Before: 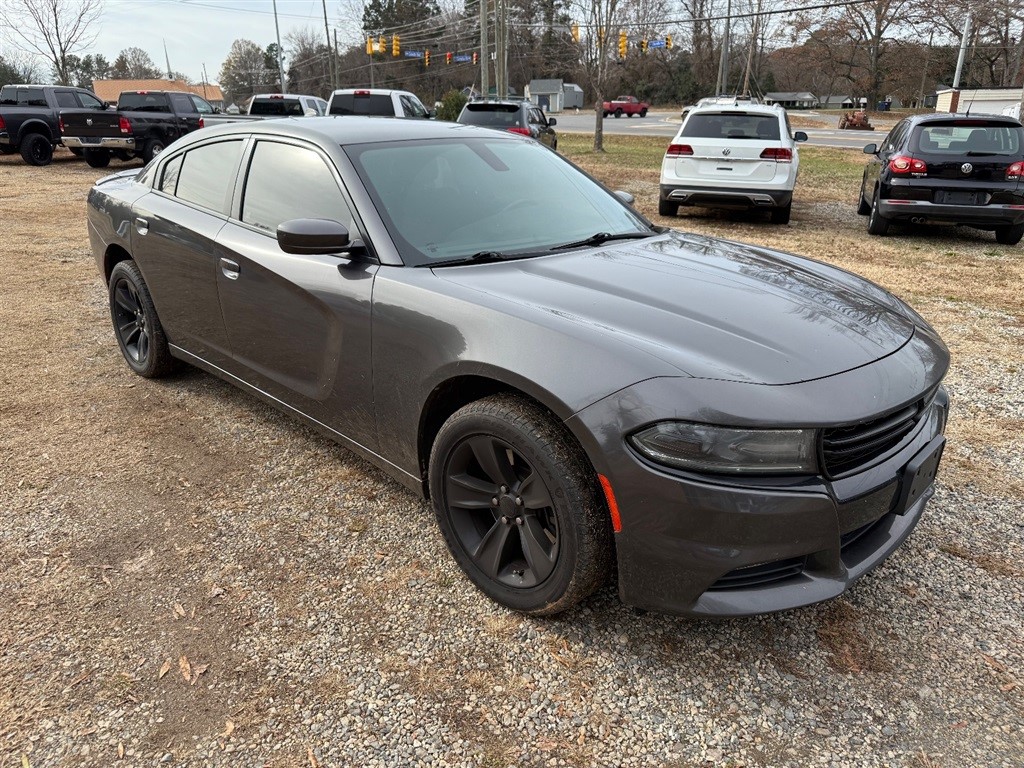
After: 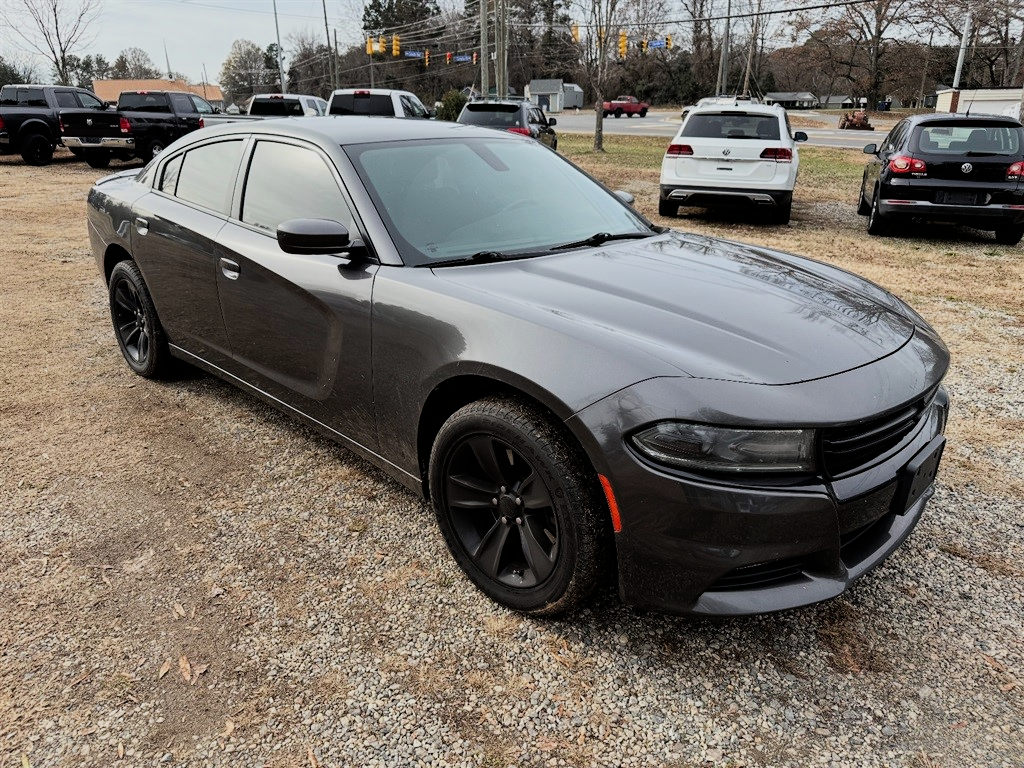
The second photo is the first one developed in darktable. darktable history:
filmic rgb: black relative exposure -7.65 EV, white relative exposure 4.56 EV, hardness 3.61, contrast 1.25
